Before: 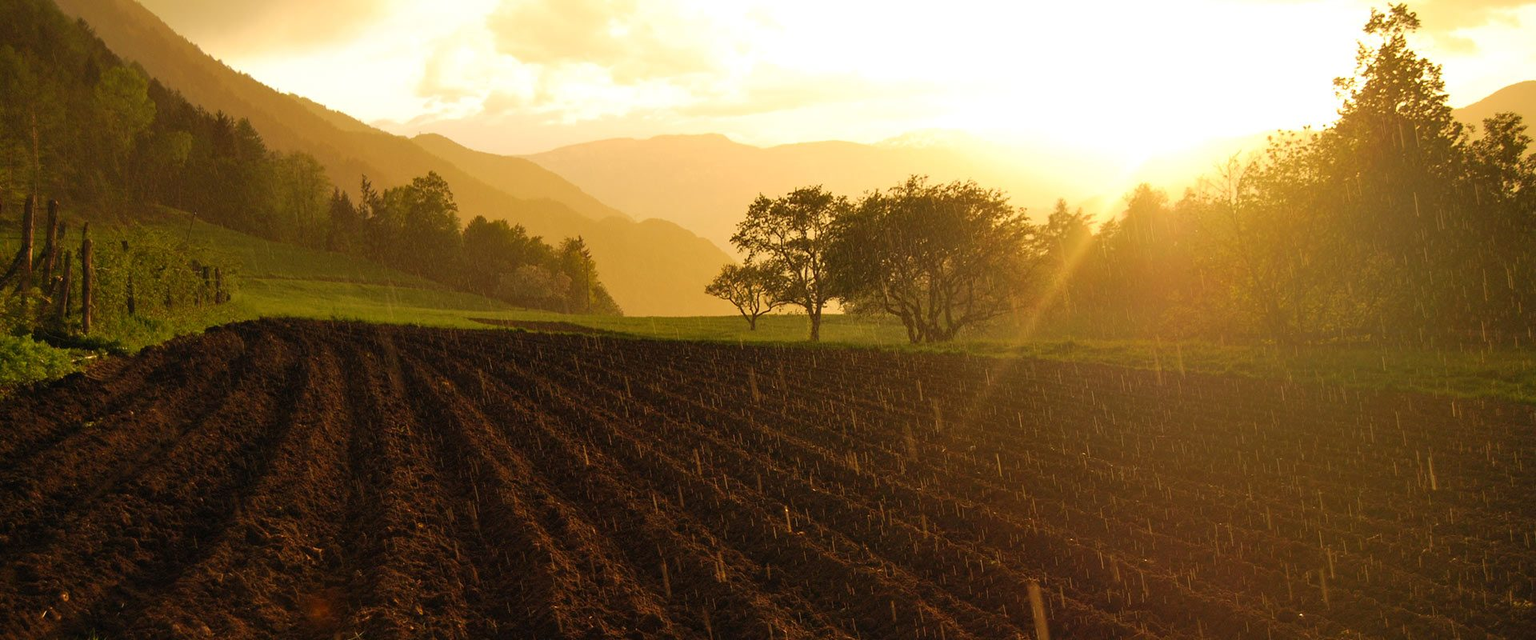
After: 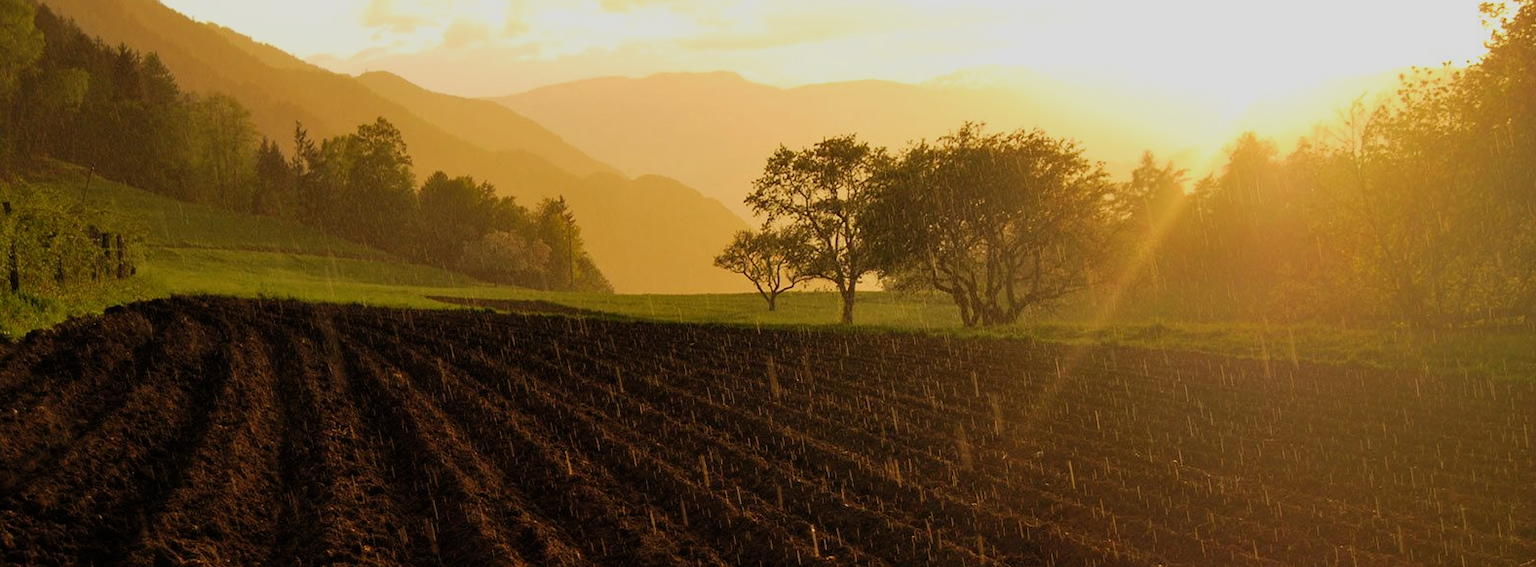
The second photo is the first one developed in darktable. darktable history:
crop: left 7.8%, top 11.824%, right 10.116%, bottom 15.391%
filmic rgb: black relative exposure -8.03 EV, white relative exposure 3.97 EV, hardness 4.11, contrast 0.99, color science v6 (2022)
